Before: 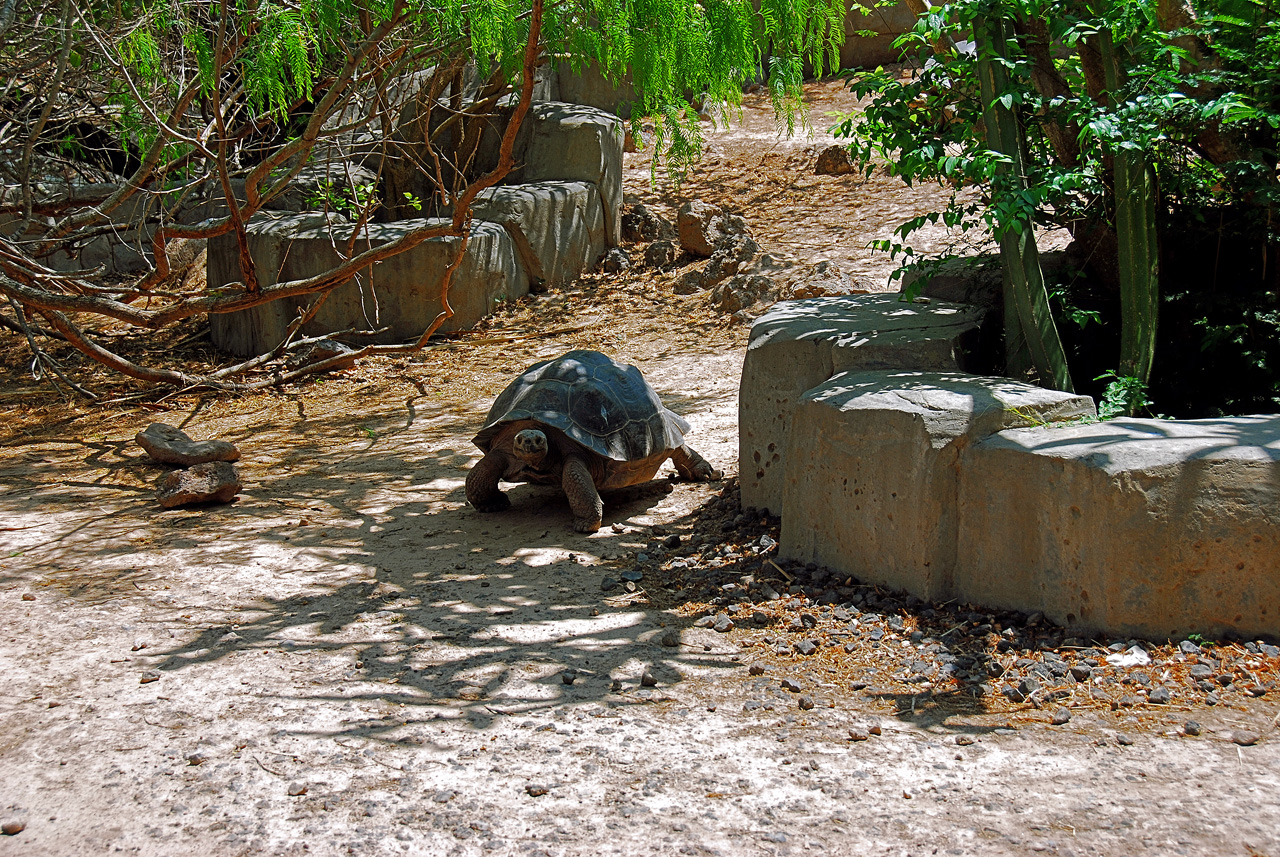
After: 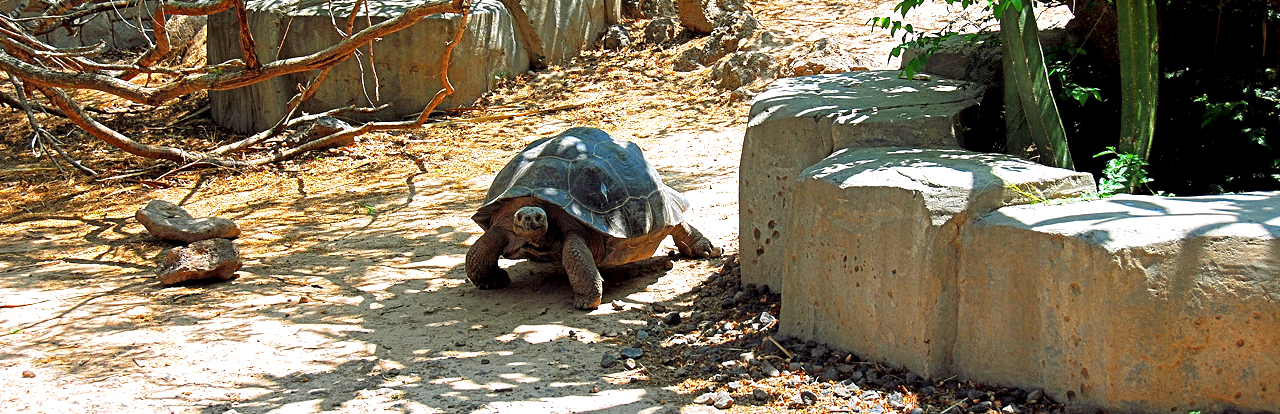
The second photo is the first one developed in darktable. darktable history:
crop and rotate: top 26.056%, bottom 25.543%
white balance: emerald 1
exposure: black level correction 0.001, exposure 1.3 EV, compensate highlight preservation false
